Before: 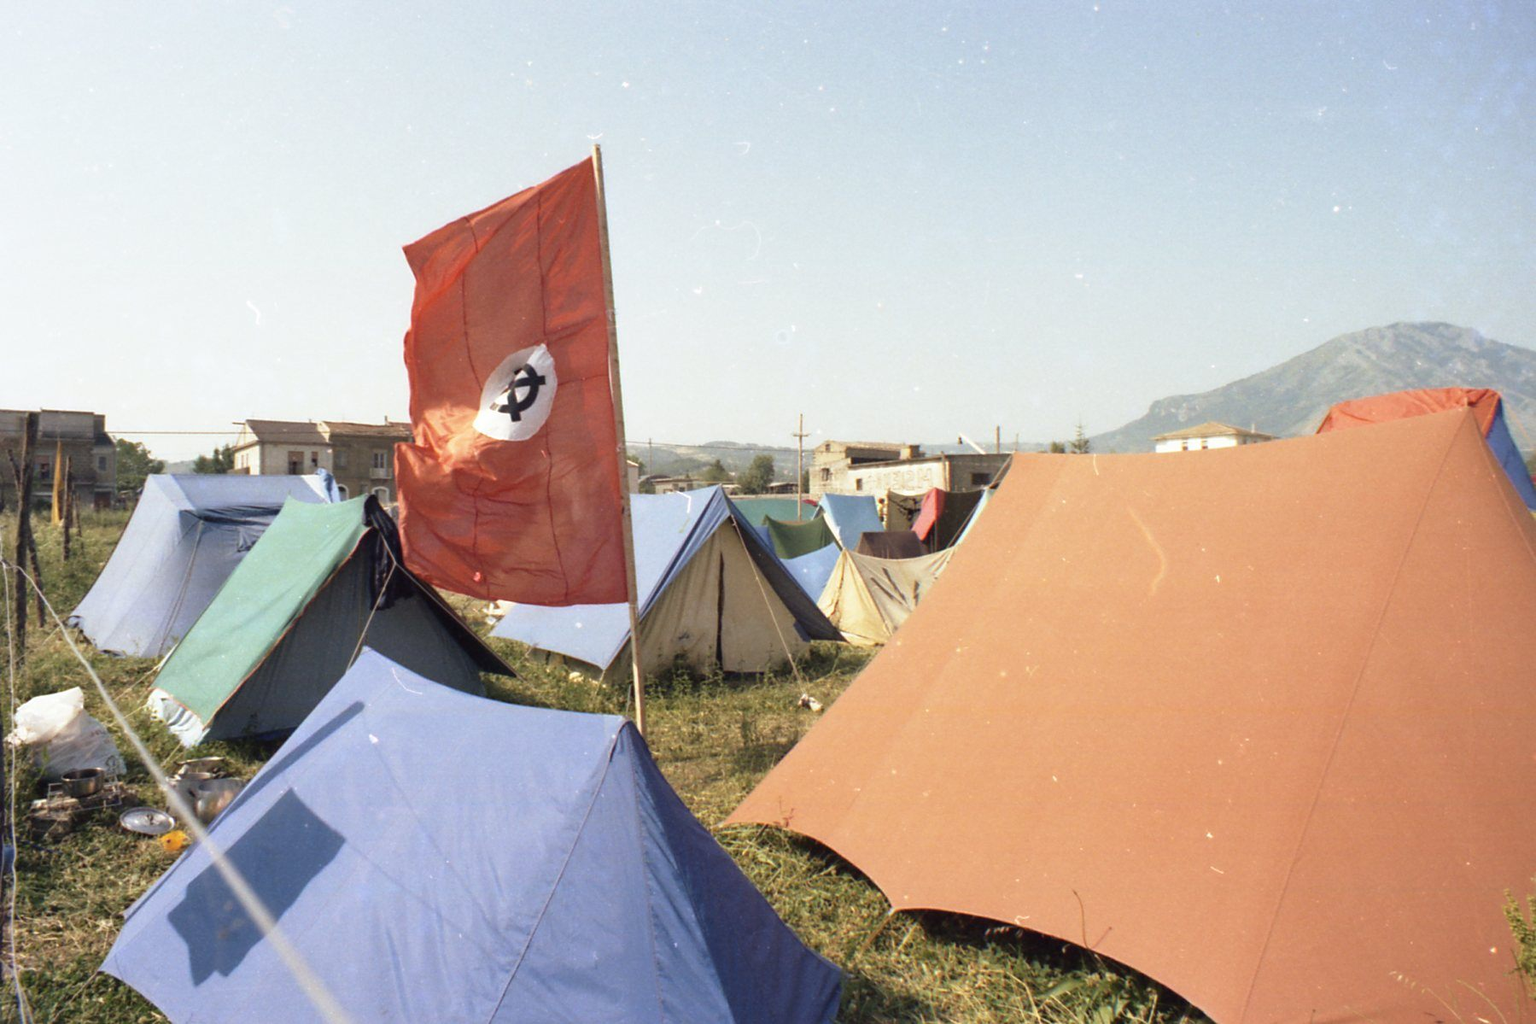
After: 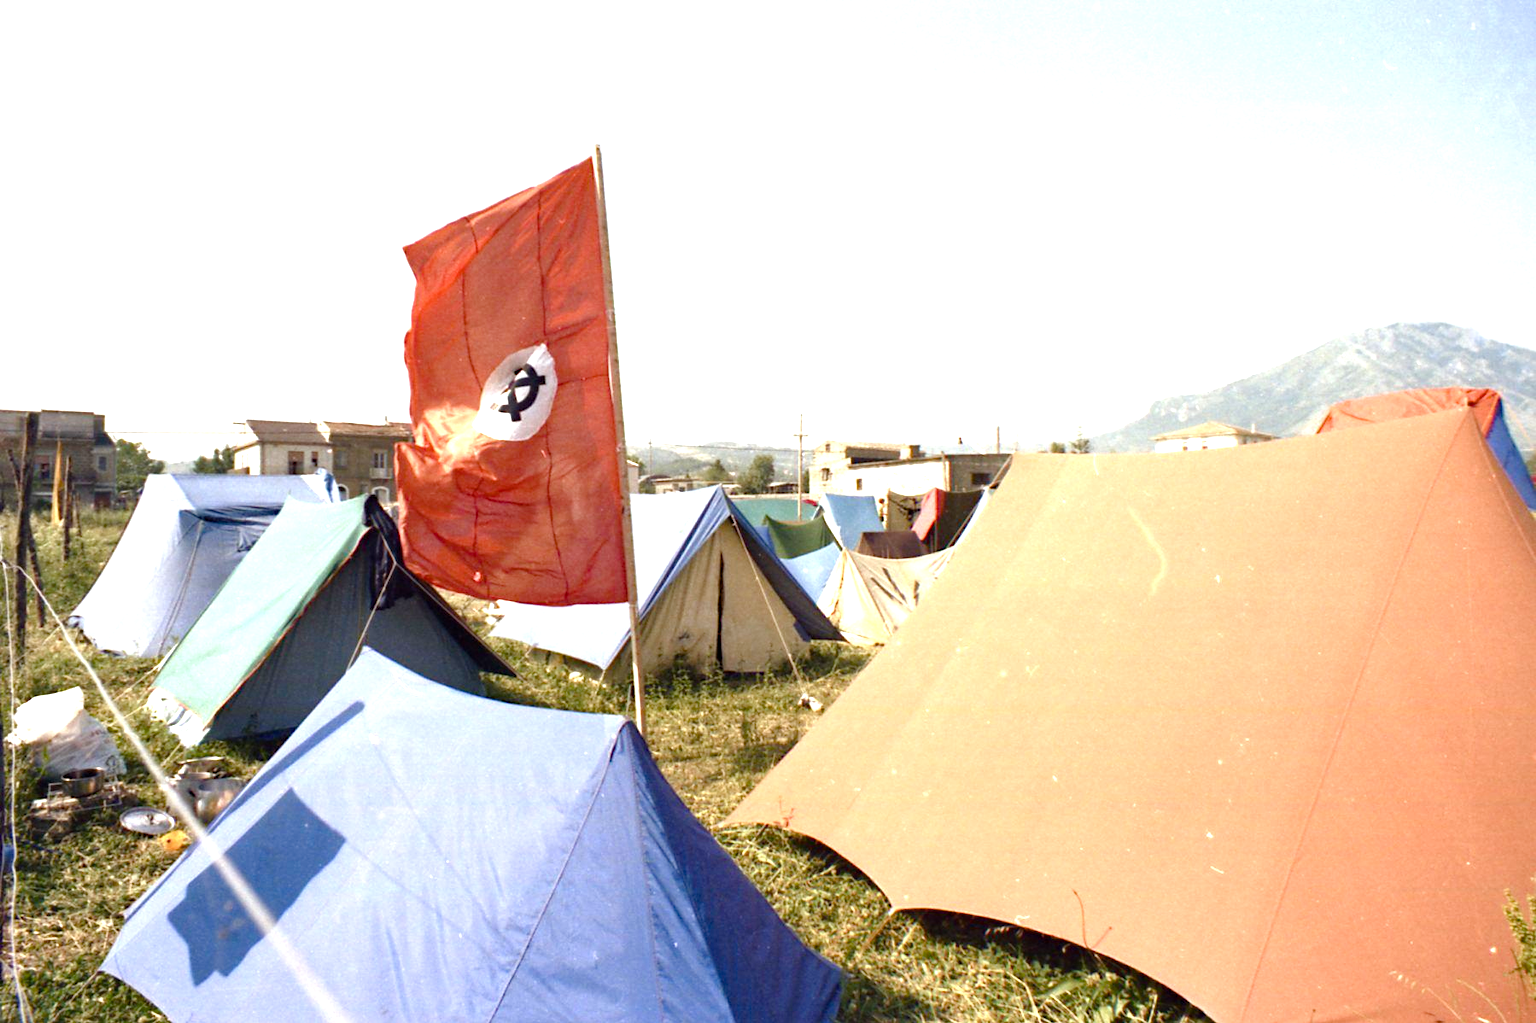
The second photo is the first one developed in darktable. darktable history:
haze removal: compatibility mode true, adaptive false
color balance rgb: linear chroma grading › global chroma 15.505%, perceptual saturation grading › global saturation 20%, perceptual saturation grading › highlights -50.546%, perceptual saturation grading › shadows 31.048%, contrast 14.58%
exposure: exposure 0.604 EV, compensate exposure bias true, compensate highlight preservation false
